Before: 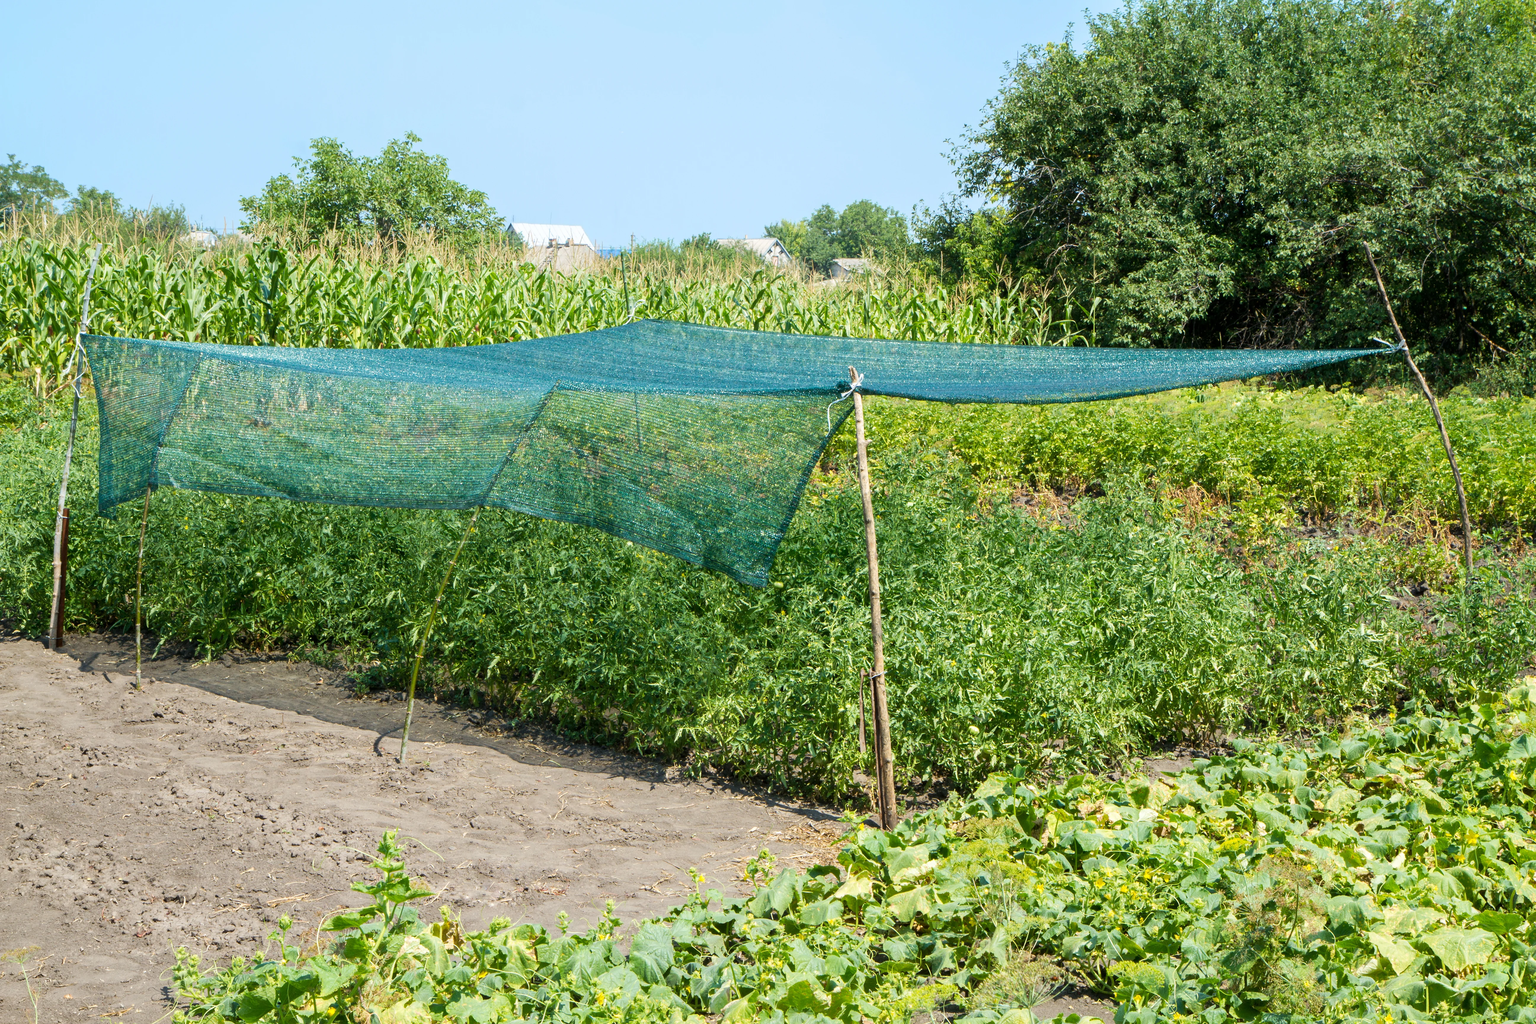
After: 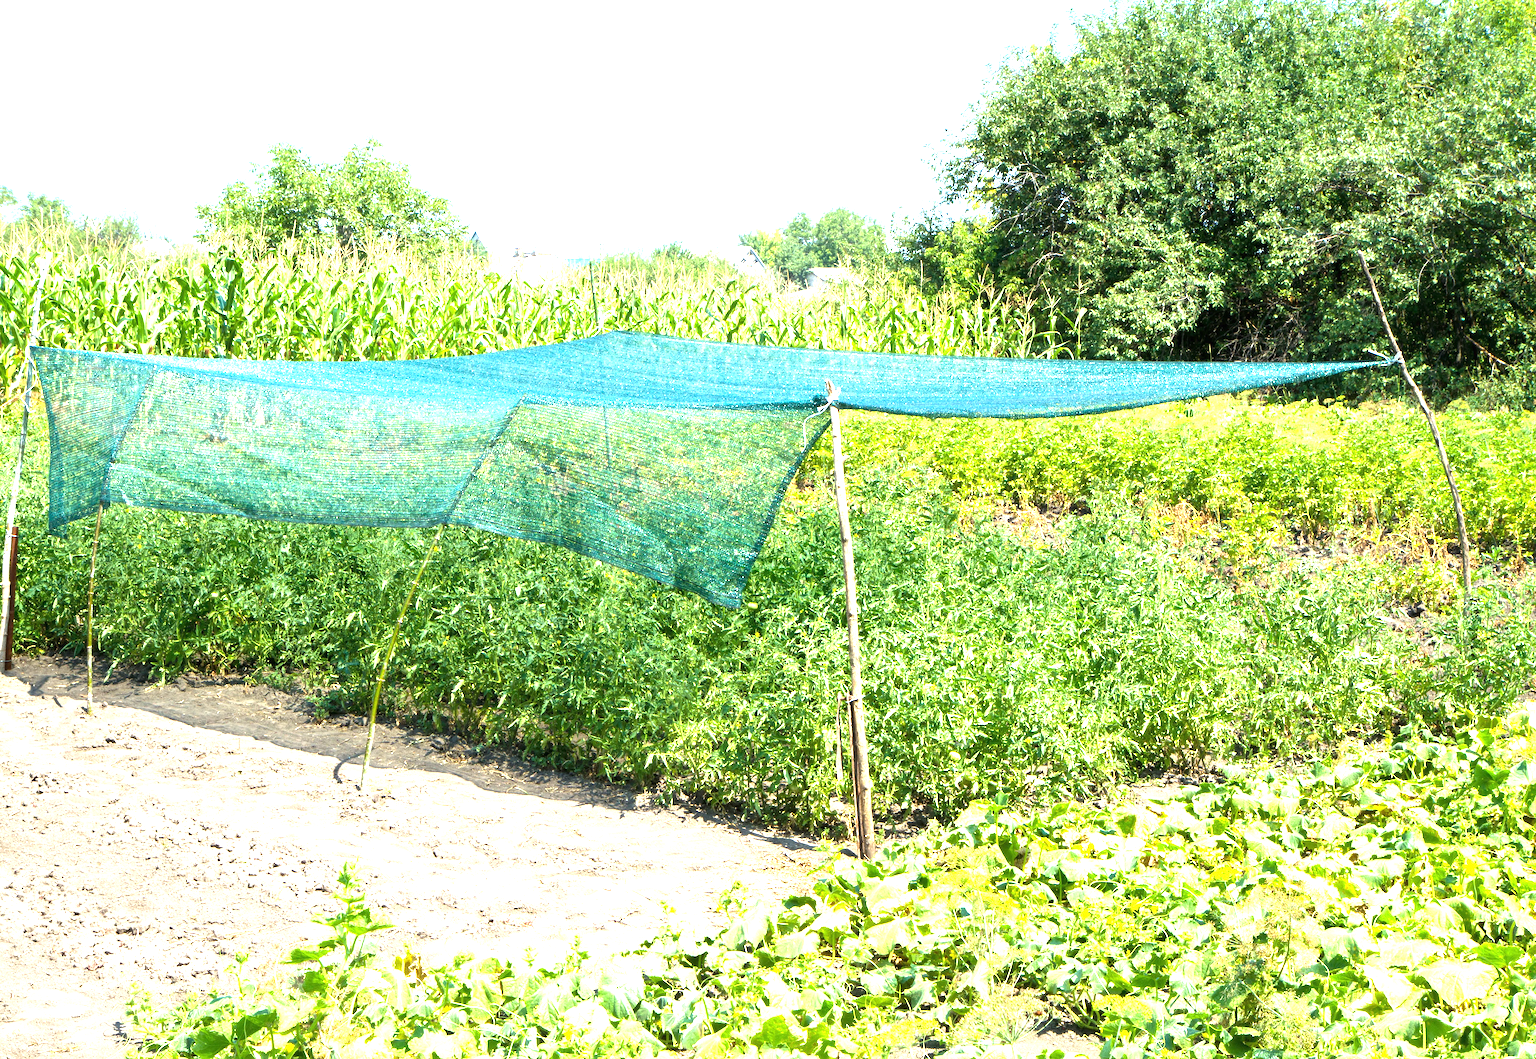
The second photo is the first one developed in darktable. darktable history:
exposure: black level correction 0, exposure 1.496 EV, compensate highlight preservation false
crop and rotate: left 3.386%
